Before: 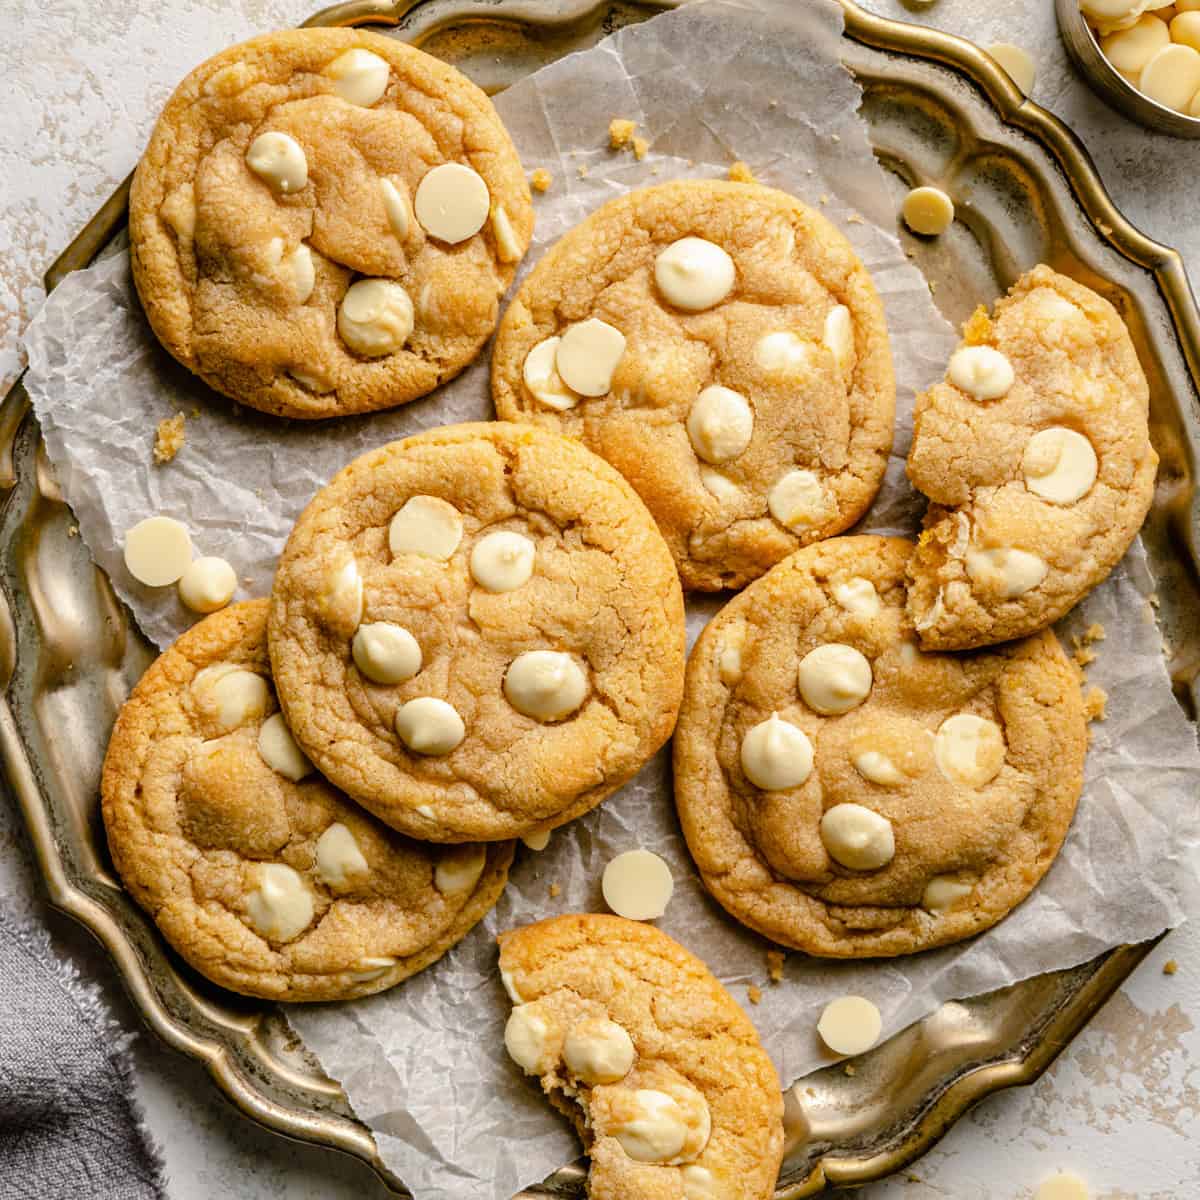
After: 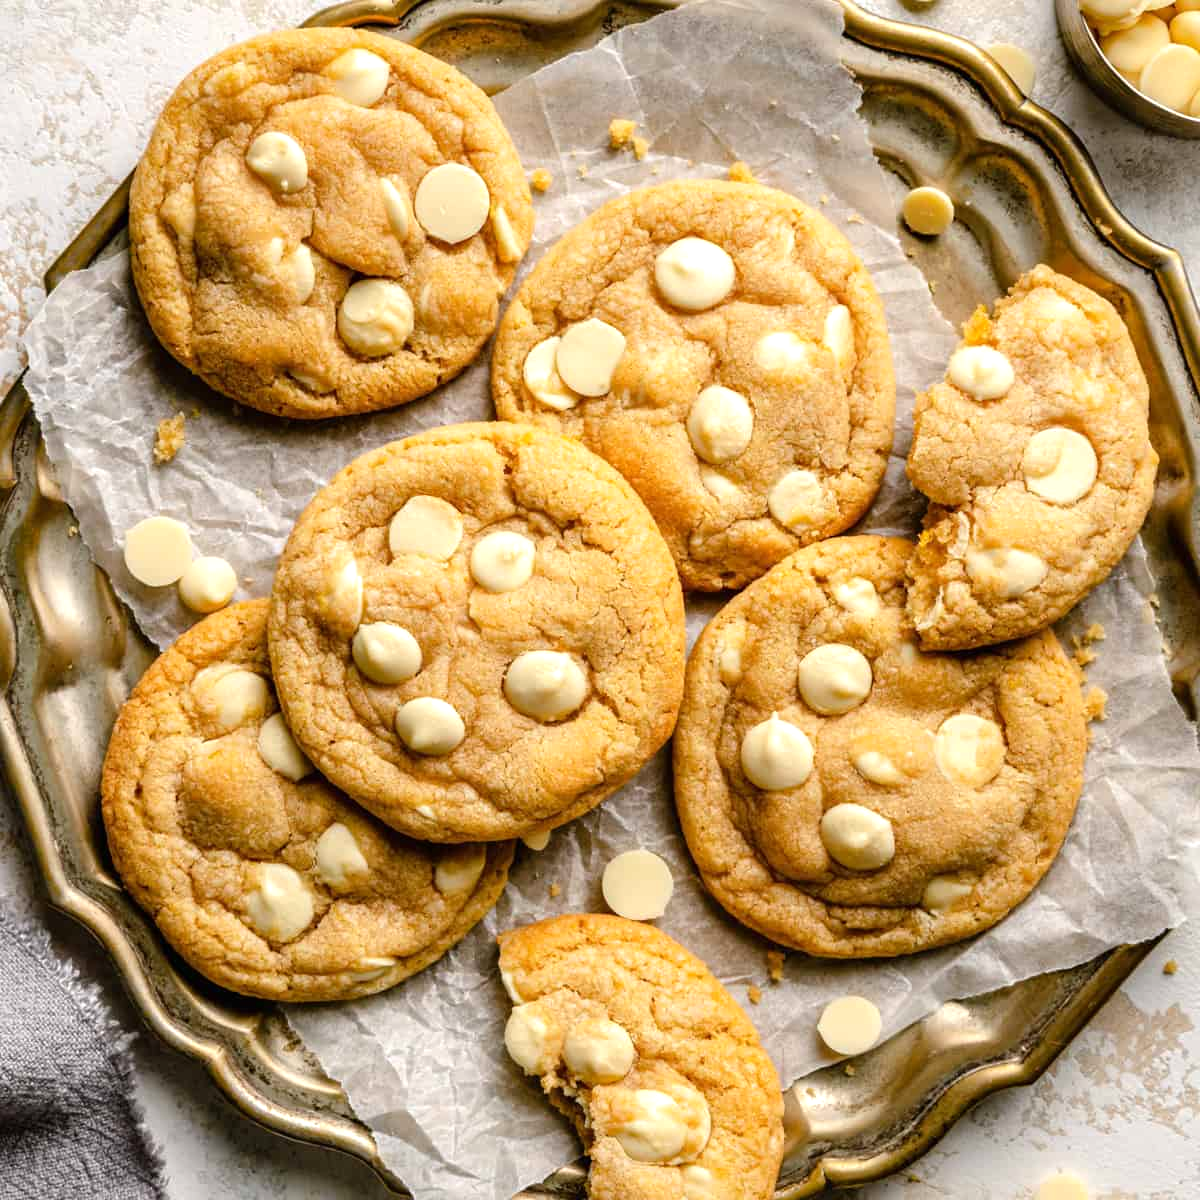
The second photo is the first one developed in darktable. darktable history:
exposure: exposure 0.128 EV, compensate highlight preservation false
levels: levels [0, 0.48, 0.961]
